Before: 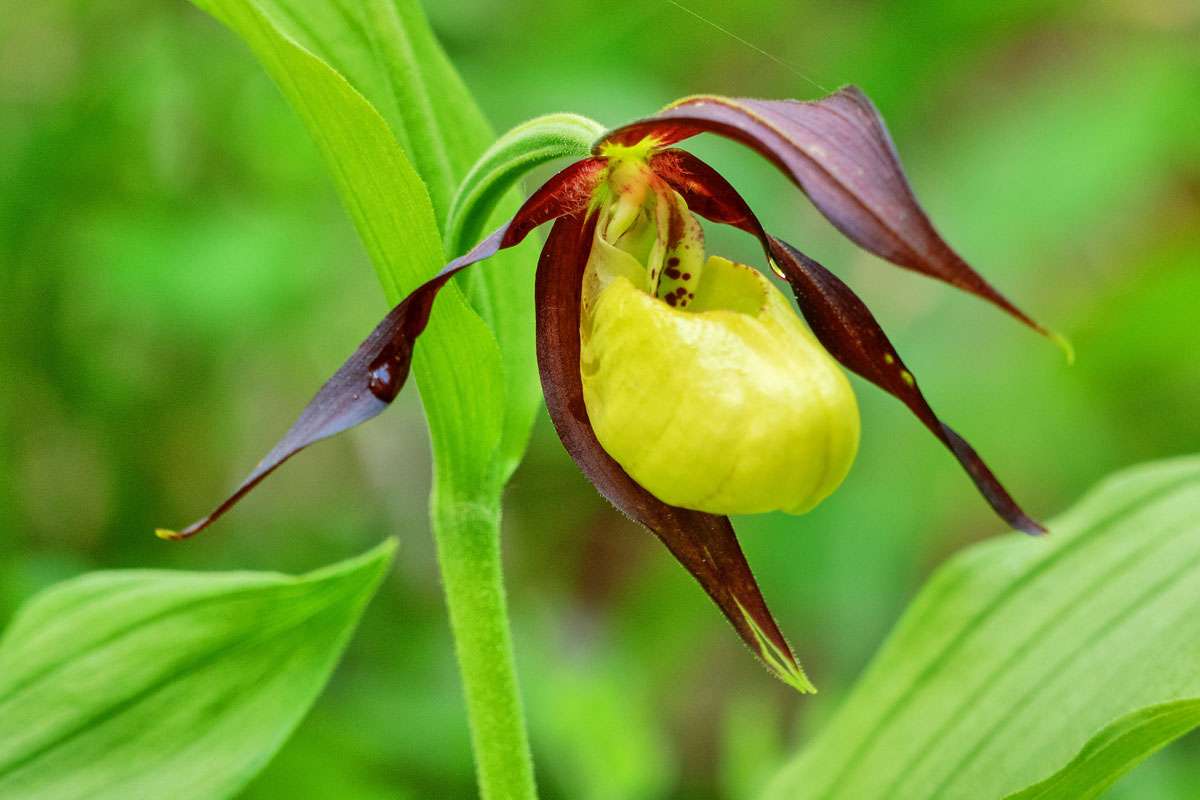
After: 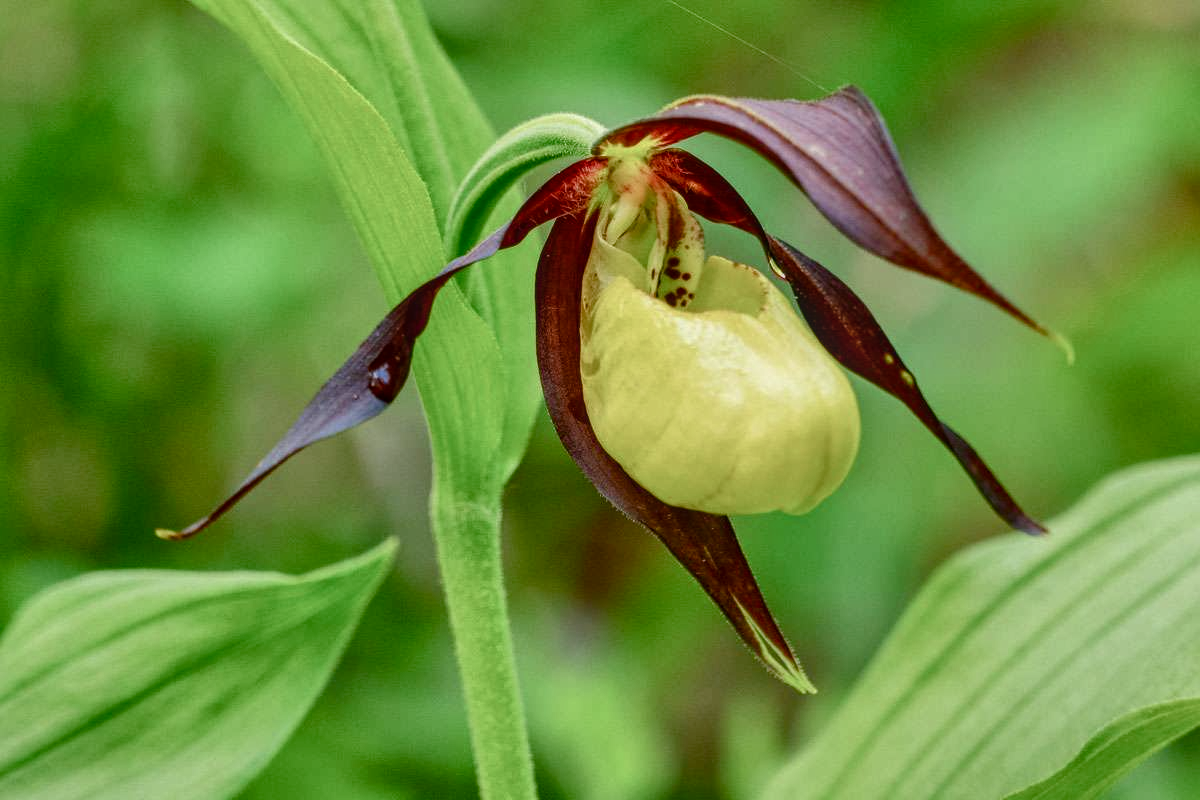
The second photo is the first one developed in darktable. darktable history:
local contrast: on, module defaults
color balance rgb: shadows lift › luminance -10%, shadows lift › chroma 1%, shadows lift › hue 113°, power › luminance -15%, highlights gain › chroma 0.2%, highlights gain › hue 333°, global offset › luminance 0.5%, perceptual saturation grading › global saturation 20%, perceptual saturation grading › highlights -50%, perceptual saturation grading › shadows 25%, contrast -10%
